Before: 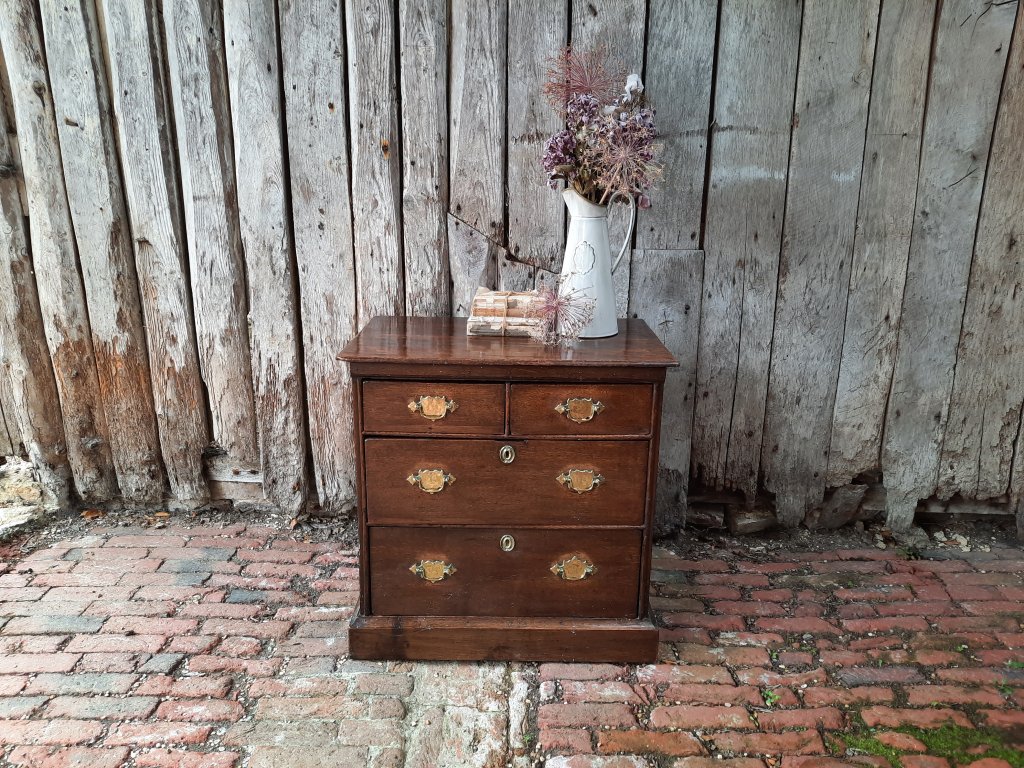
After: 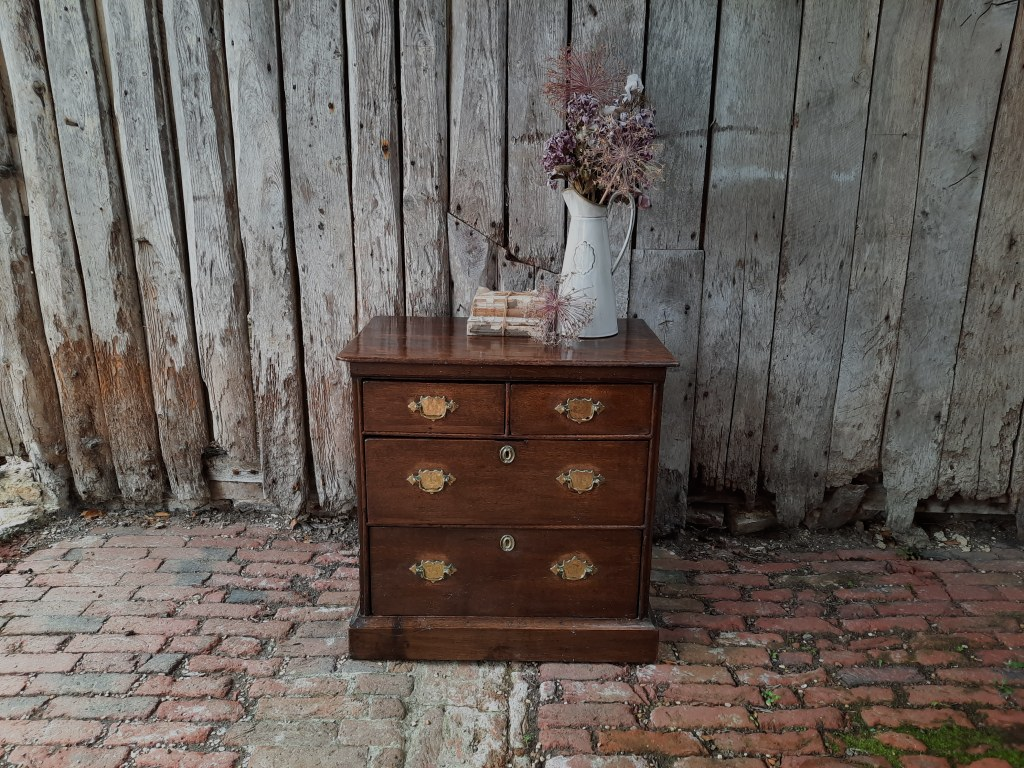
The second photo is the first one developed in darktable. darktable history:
exposure: black level correction 0, exposure -0.808 EV, compensate exposure bias true, compensate highlight preservation false
